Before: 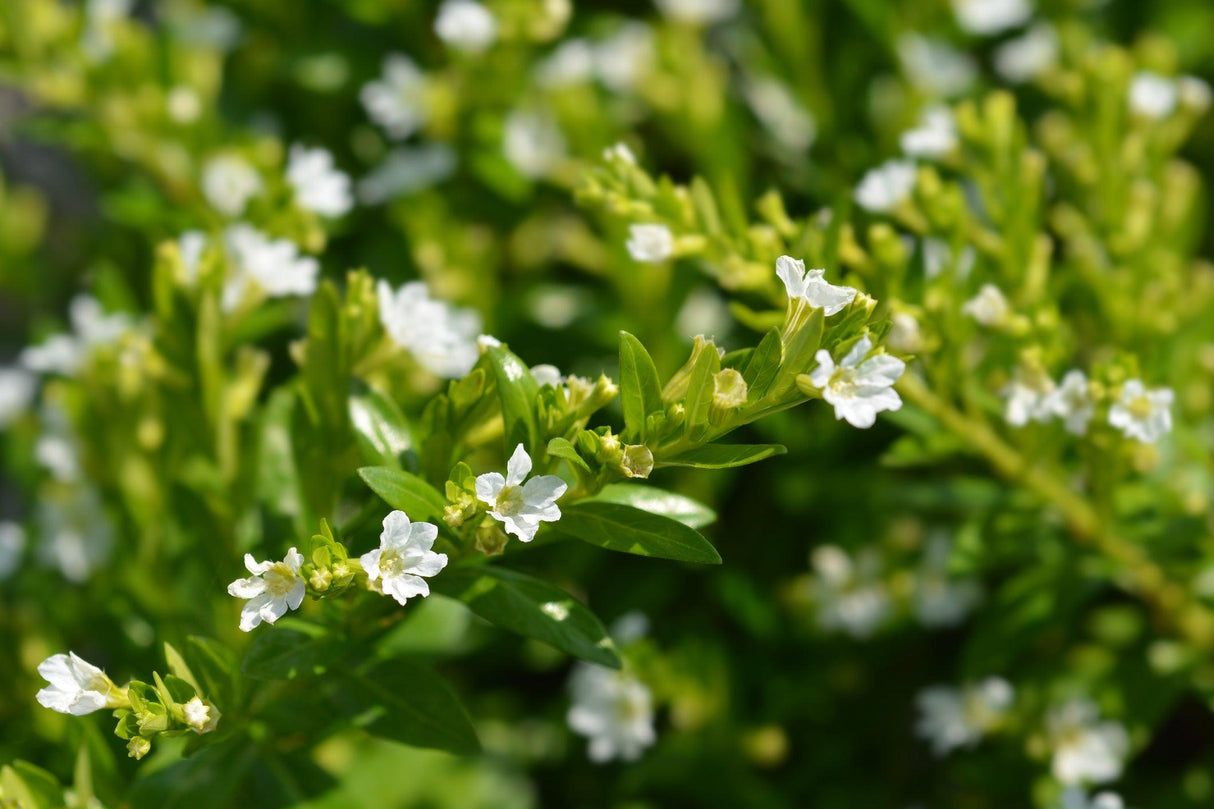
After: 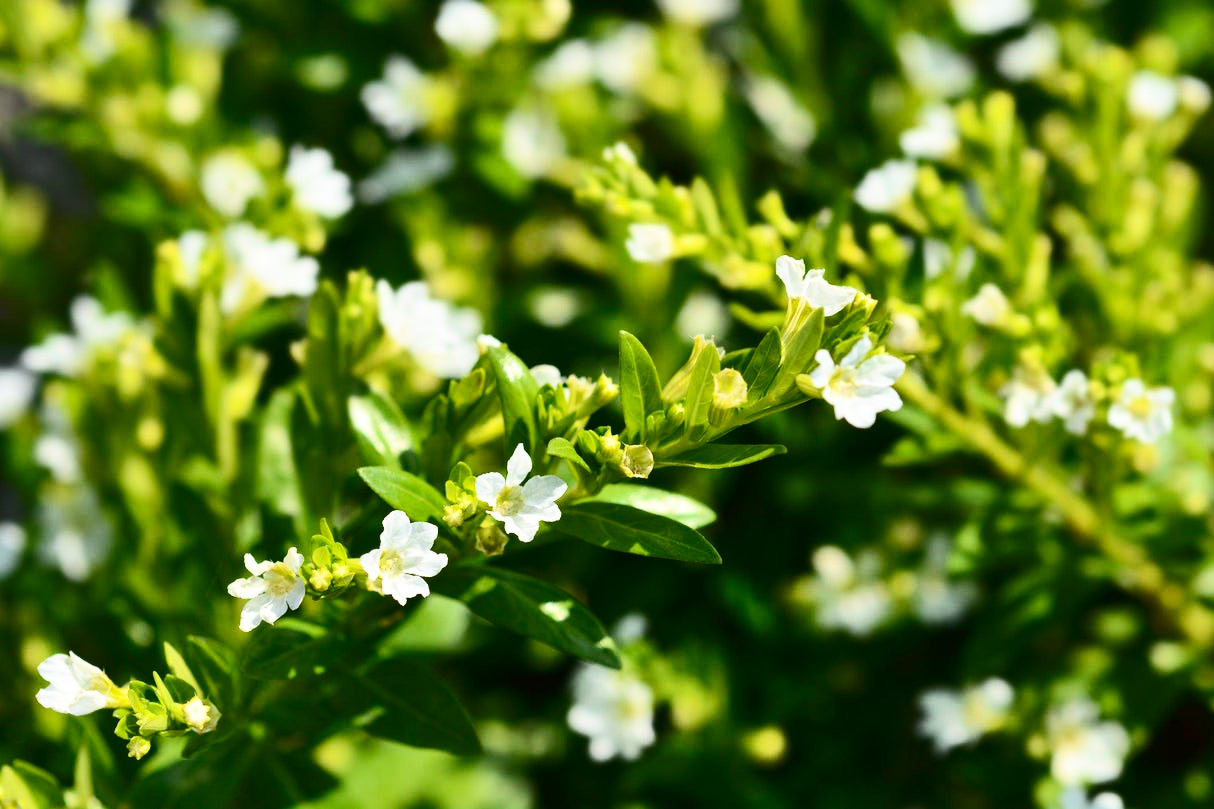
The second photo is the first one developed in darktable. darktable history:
shadows and highlights: shadows 52.42, soften with gaussian
contrast brightness saturation: contrast 0.4, brightness 0.1, saturation 0.21
